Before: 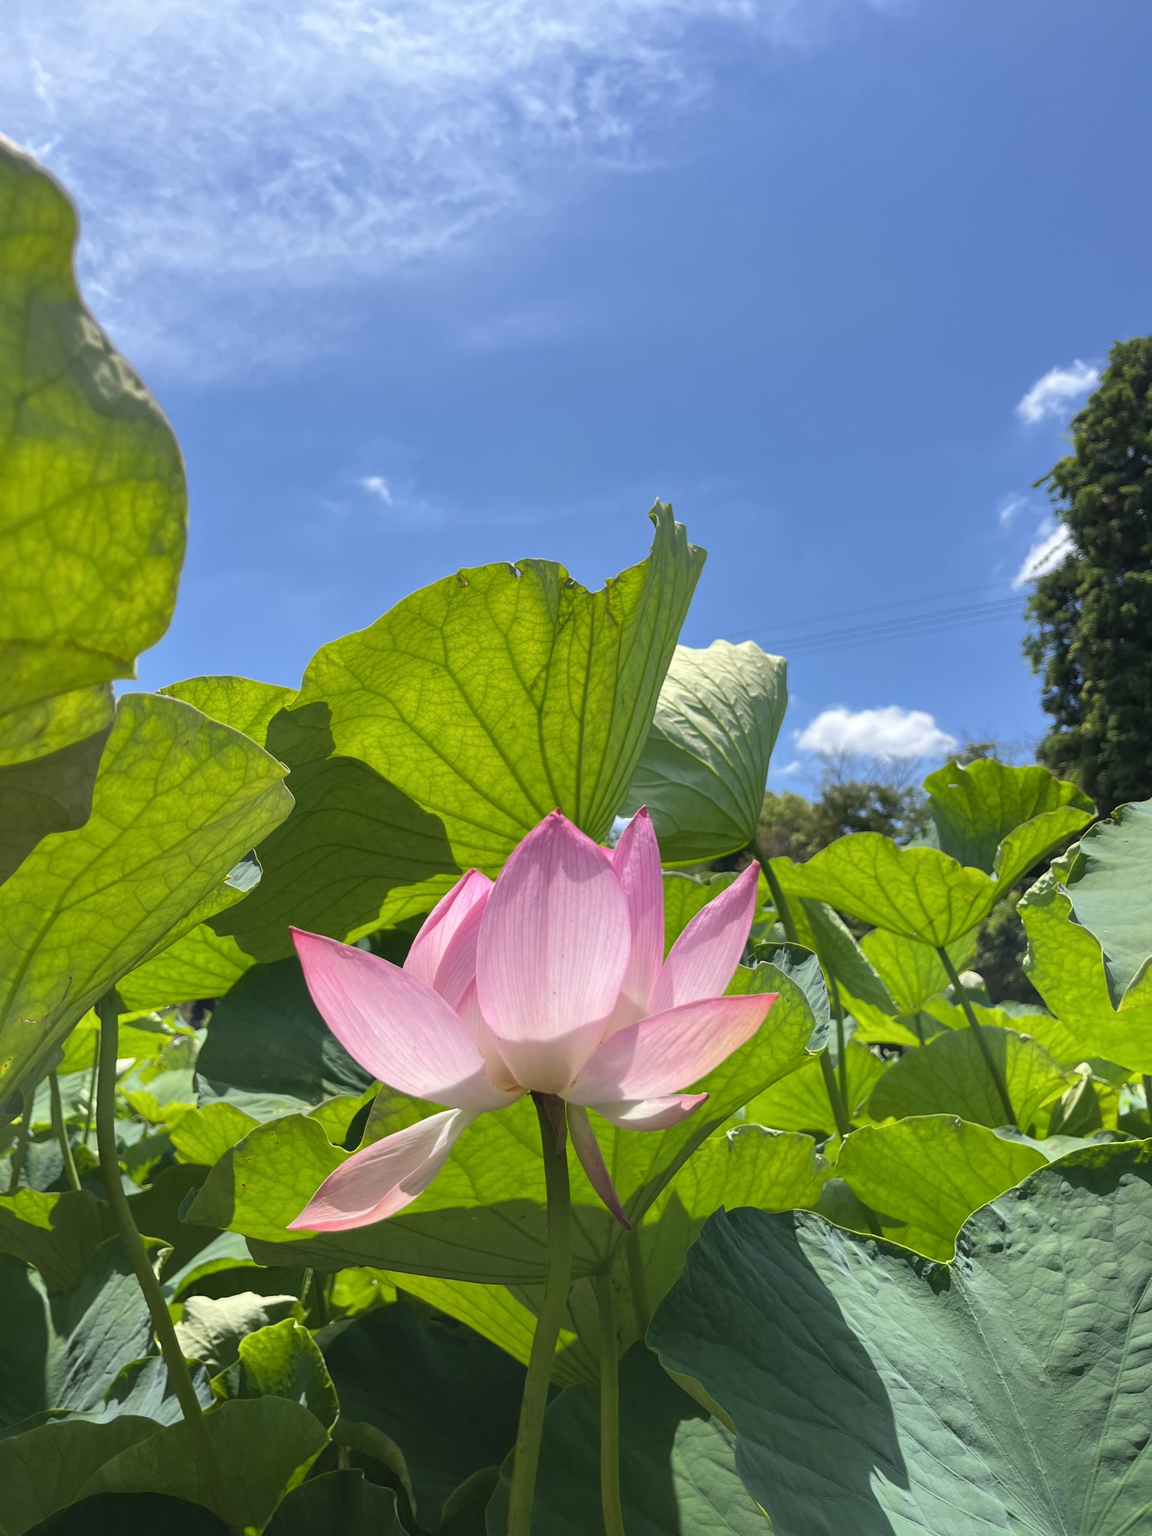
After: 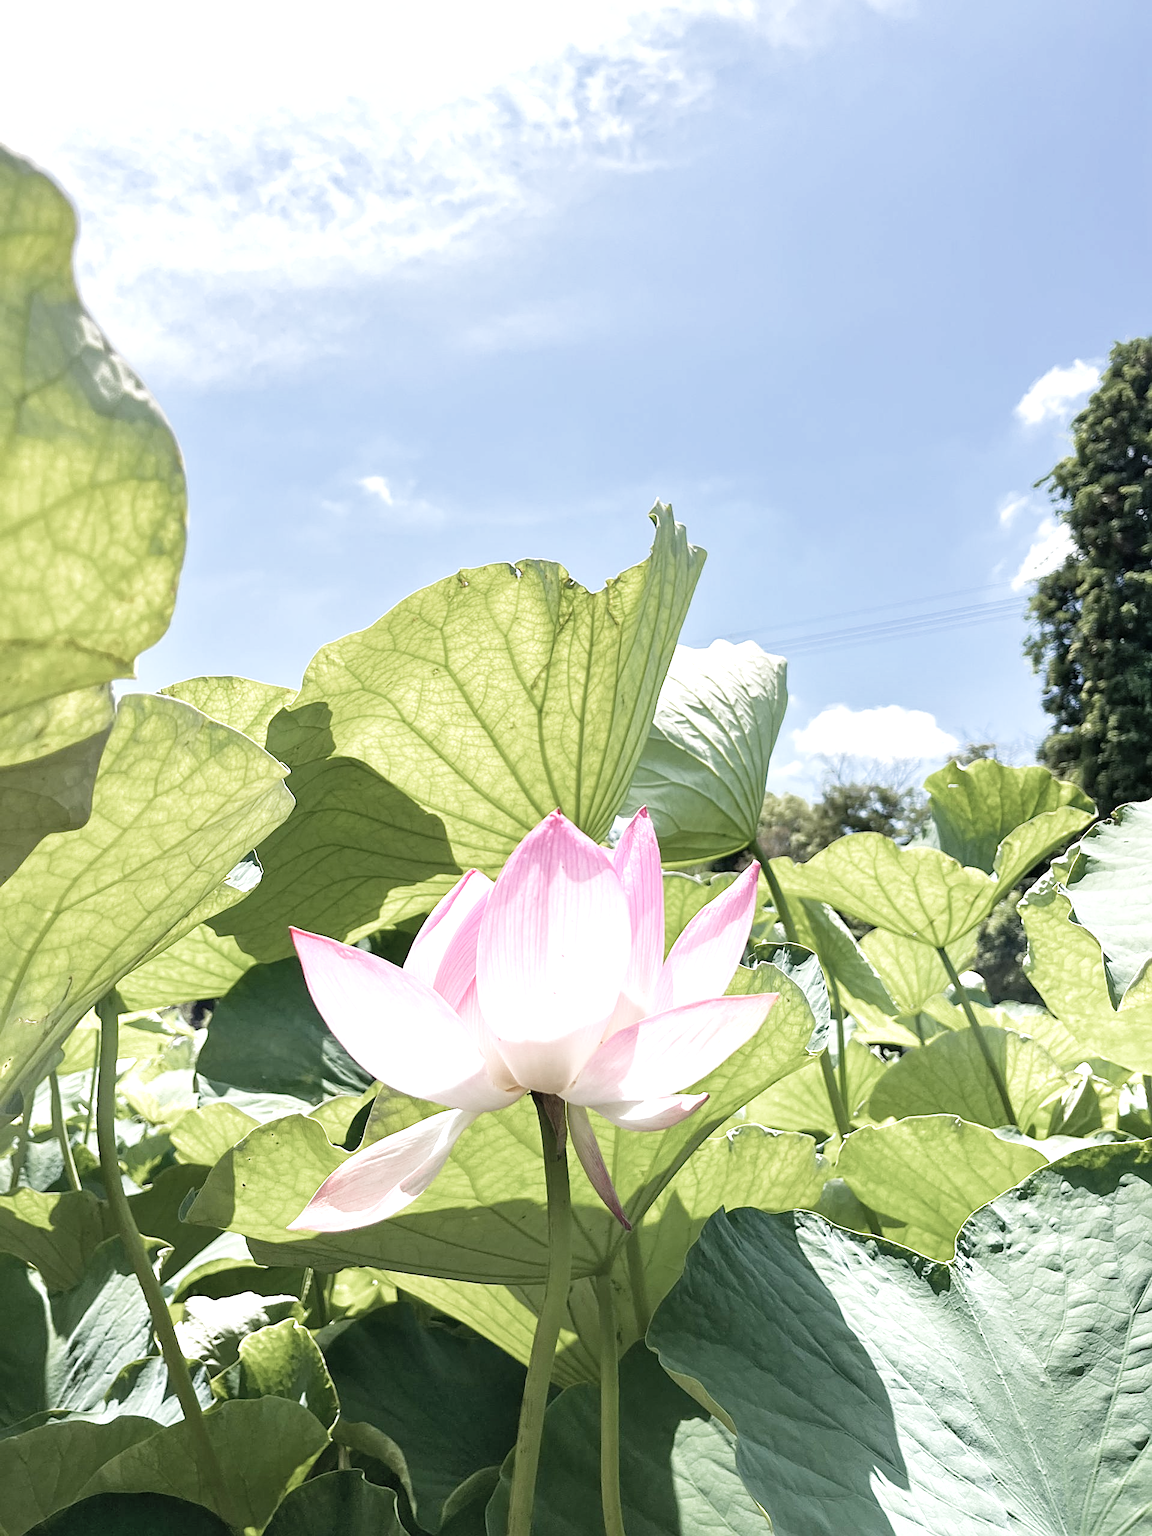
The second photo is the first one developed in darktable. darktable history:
color zones: curves: ch0 [(0, 0.559) (0.153, 0.551) (0.229, 0.5) (0.429, 0.5) (0.571, 0.5) (0.714, 0.5) (0.857, 0.5) (1, 0.559)]; ch1 [(0, 0.417) (0.112, 0.336) (0.213, 0.26) (0.429, 0.34) (0.571, 0.35) (0.683, 0.331) (0.857, 0.344) (1, 0.417)]
sharpen: on, module defaults
shadows and highlights: radius 44.78, white point adjustment 6.64, compress 79.65%, highlights color adjustment 78.42%, soften with gaussian
exposure: black level correction 0, exposure 0.5 EV, compensate highlight preservation false
filmic rgb: middle gray luminance 12.74%, black relative exposure -10.13 EV, white relative exposure 3.47 EV, threshold 6 EV, target black luminance 0%, hardness 5.74, latitude 44.69%, contrast 1.221, highlights saturation mix 5%, shadows ↔ highlights balance 26.78%, add noise in highlights 0, preserve chrominance no, color science v3 (2019), use custom middle-gray values true, iterations of high-quality reconstruction 0, contrast in highlights soft, enable highlight reconstruction true
